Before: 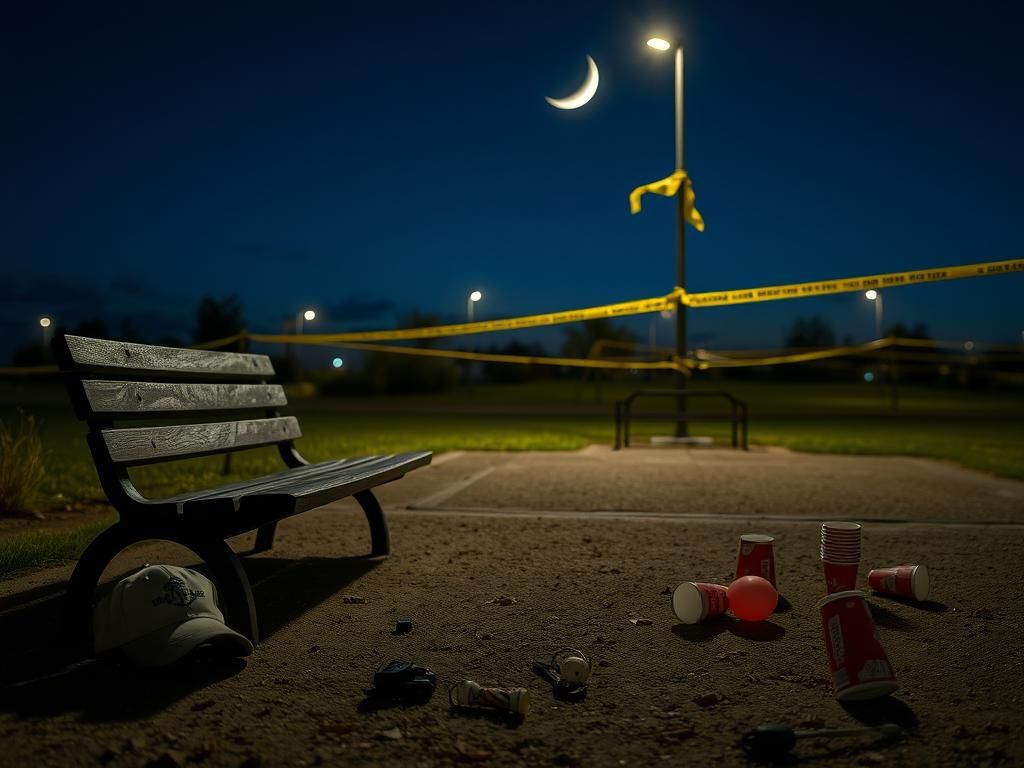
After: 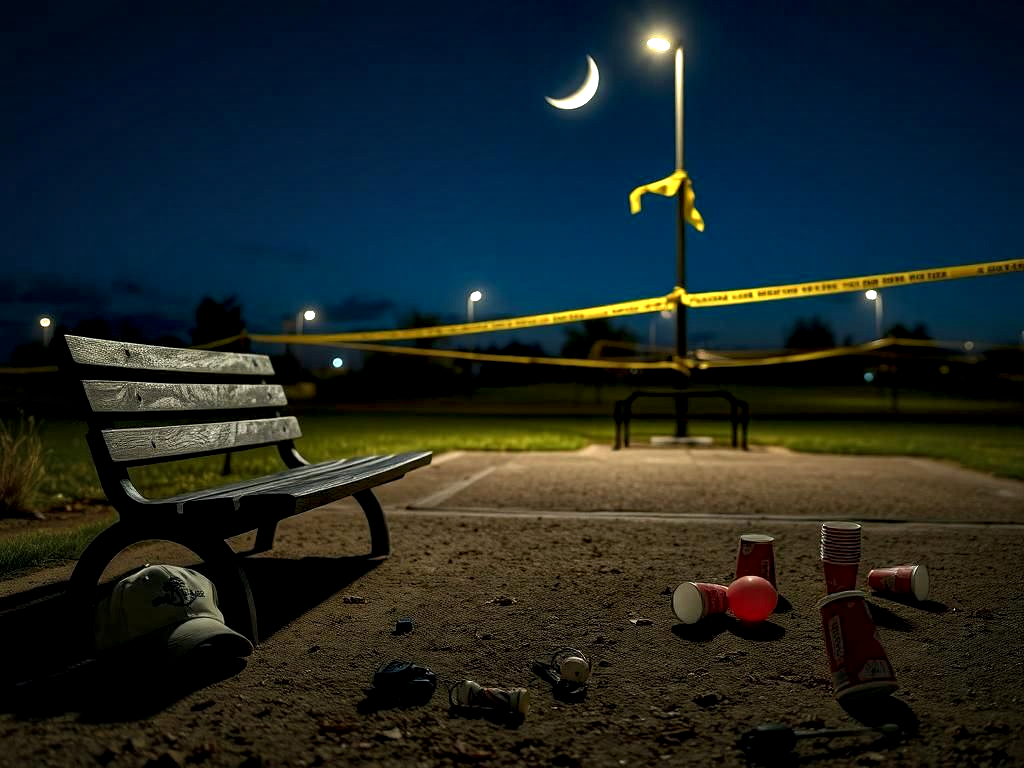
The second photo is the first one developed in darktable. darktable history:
local contrast: highlights 106%, shadows 100%, detail 120%, midtone range 0.2
contrast equalizer: y [[0.6 ×6], [0.55 ×6], [0 ×6], [0 ×6], [0 ×6]]
